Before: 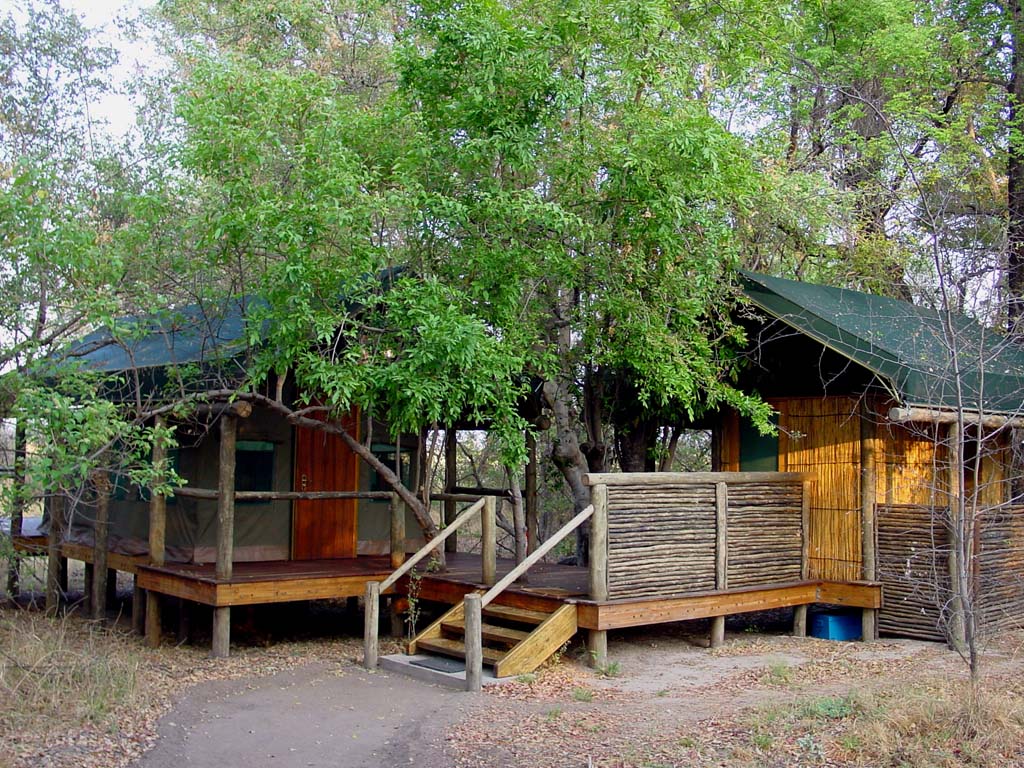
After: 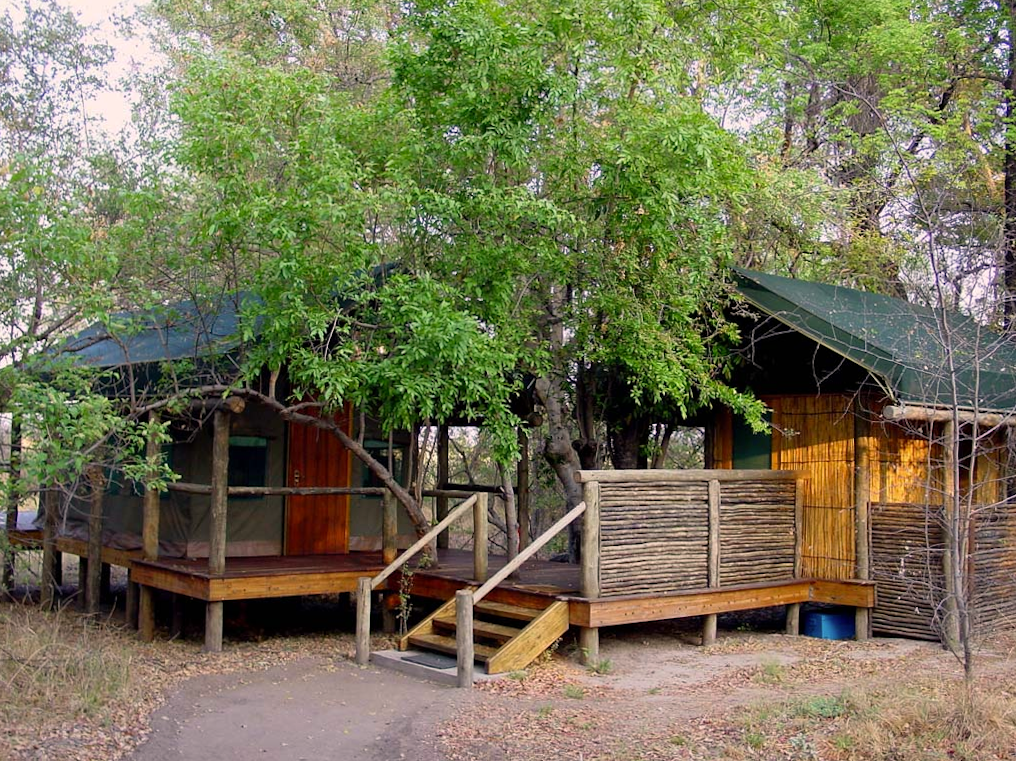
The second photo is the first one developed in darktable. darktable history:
color correction: highlights a* 5.81, highlights b* 4.84
rotate and perspective: rotation 0.192°, lens shift (horizontal) -0.015, crop left 0.005, crop right 0.996, crop top 0.006, crop bottom 0.99
